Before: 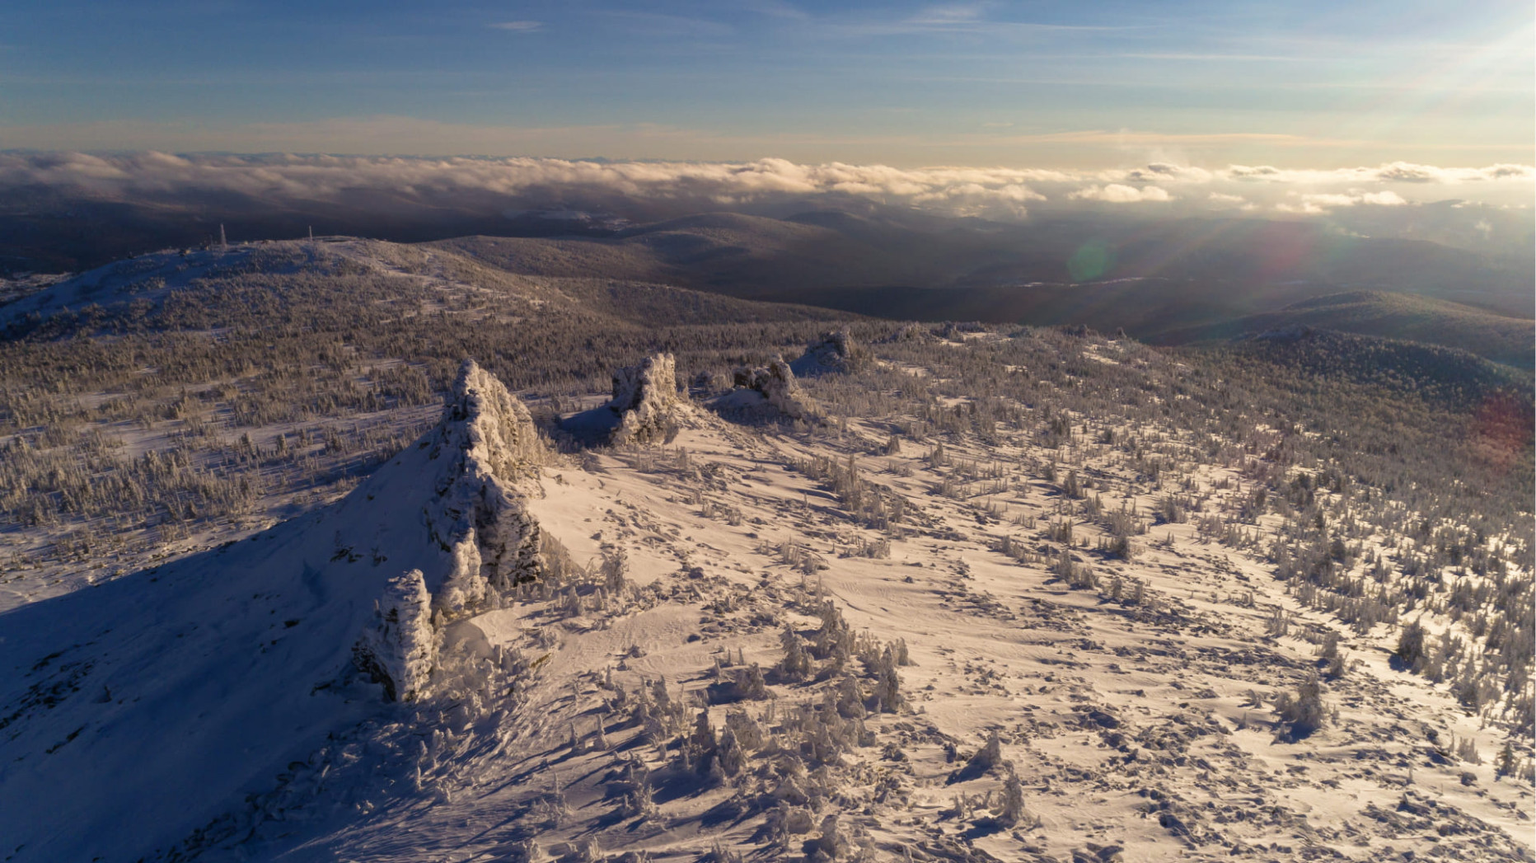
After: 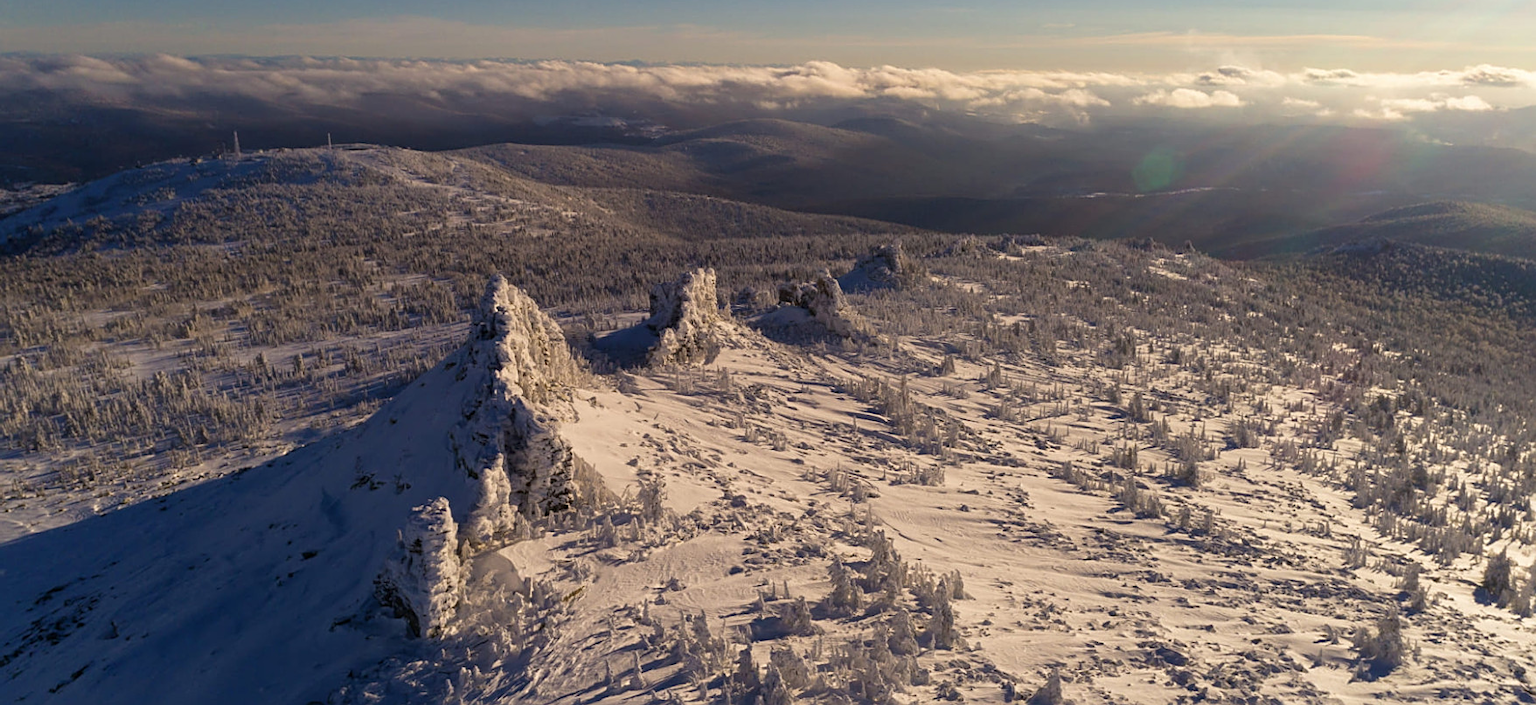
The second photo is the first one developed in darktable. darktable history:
sharpen: on, module defaults
crop and rotate: angle 0.03°, top 11.643%, right 5.651%, bottom 11.189%
